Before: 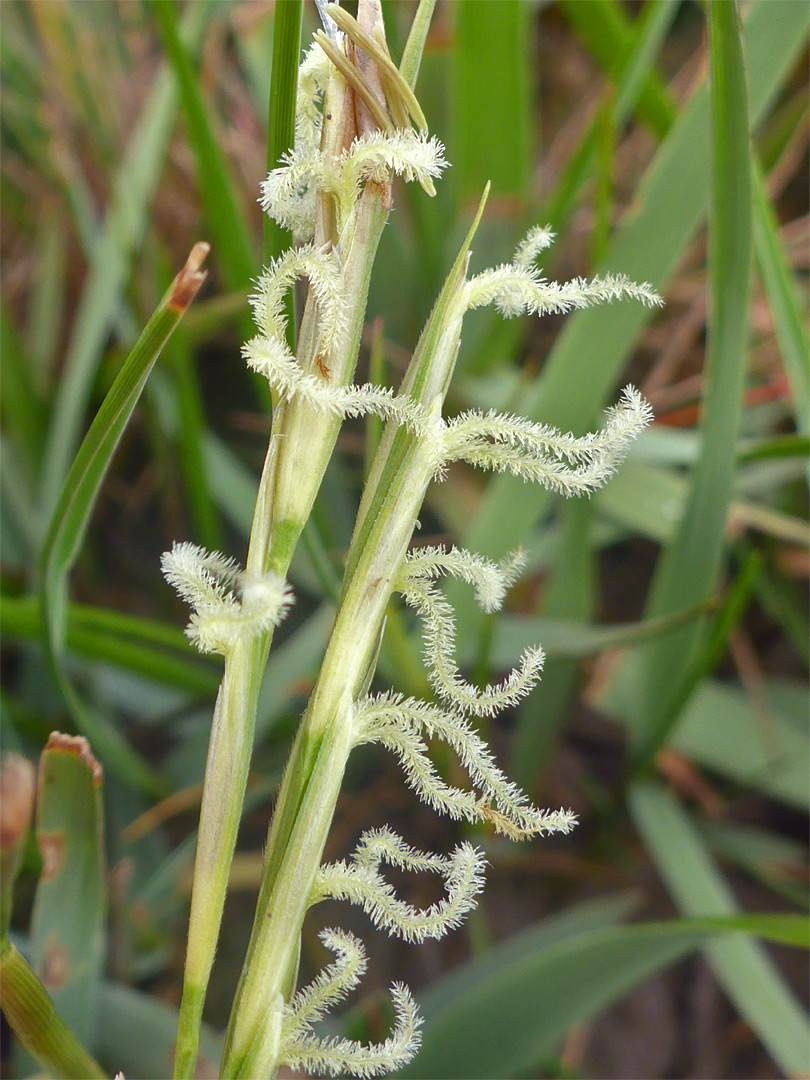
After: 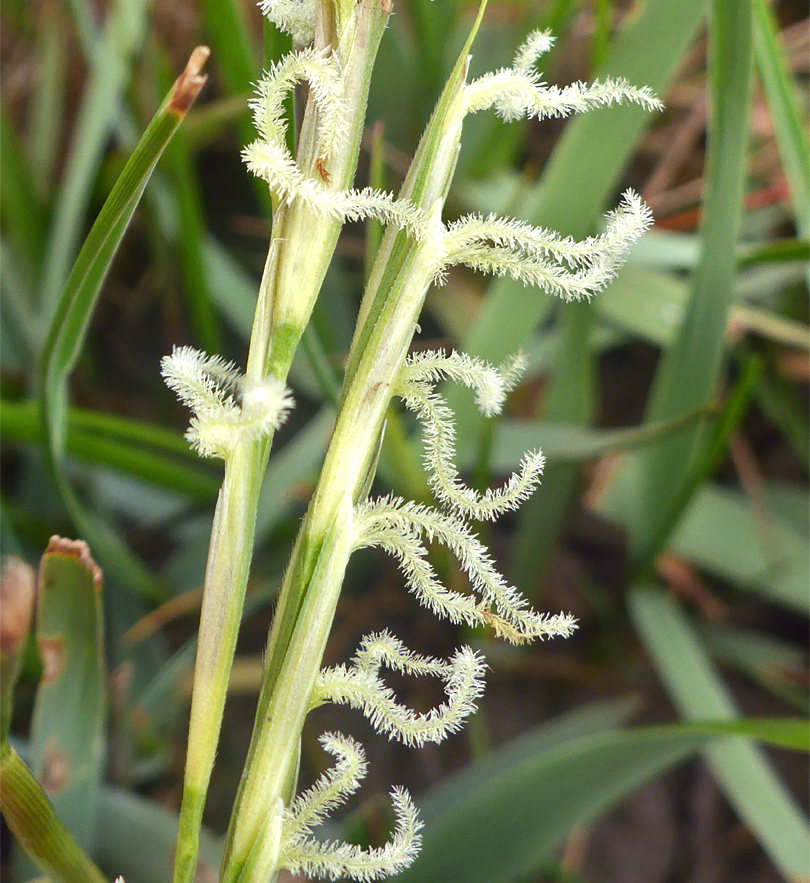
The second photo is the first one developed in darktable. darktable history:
tone equalizer: -8 EV -0.422 EV, -7 EV -0.383 EV, -6 EV -0.327 EV, -5 EV -0.22 EV, -3 EV 0.219 EV, -2 EV 0.349 EV, -1 EV 0.369 EV, +0 EV 0.429 EV, edges refinement/feathering 500, mask exposure compensation -1.57 EV, preserve details no
crop and rotate: top 18.163%
